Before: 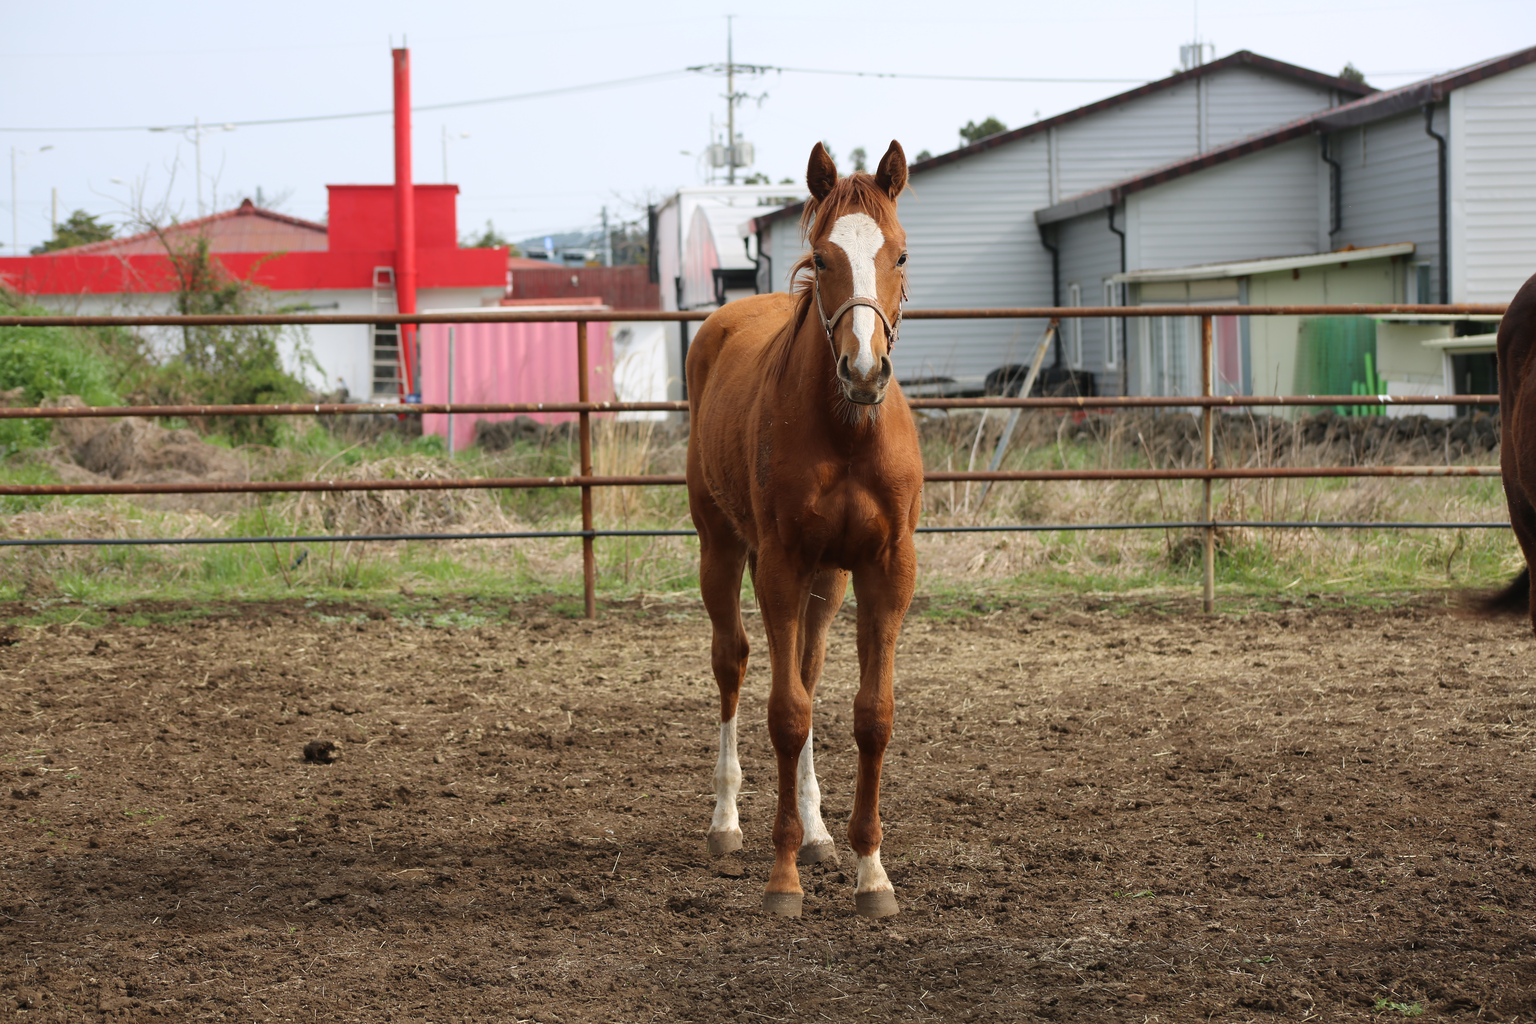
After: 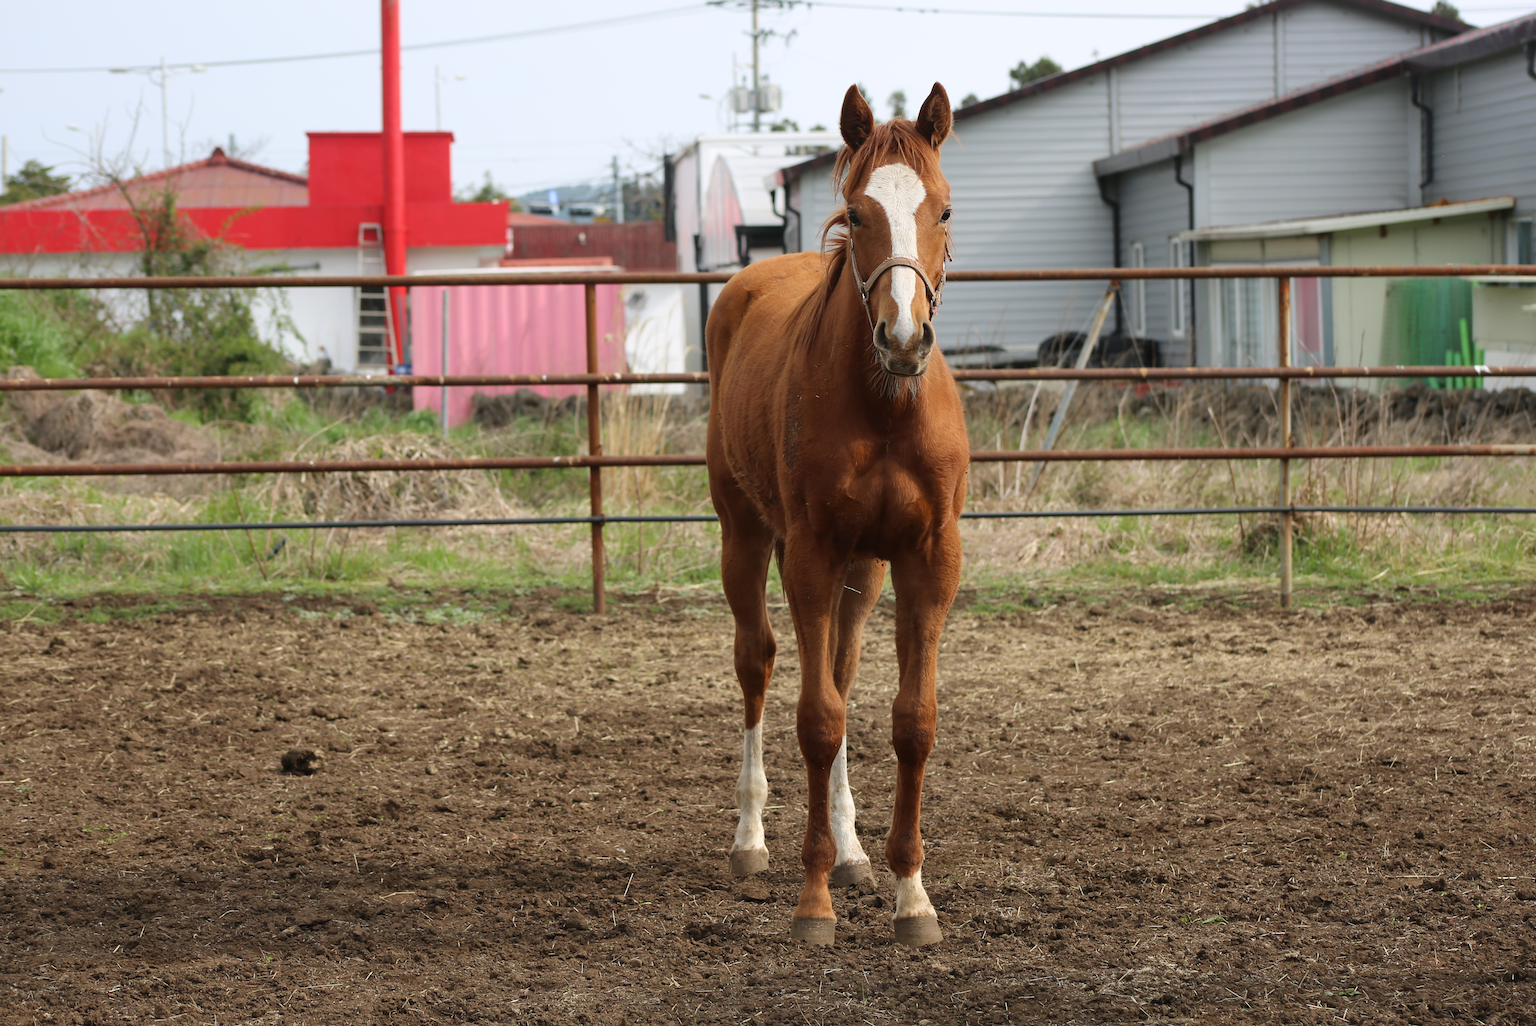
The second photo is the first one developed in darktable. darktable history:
crop: left 3.302%, top 6.479%, right 6.645%, bottom 3.254%
